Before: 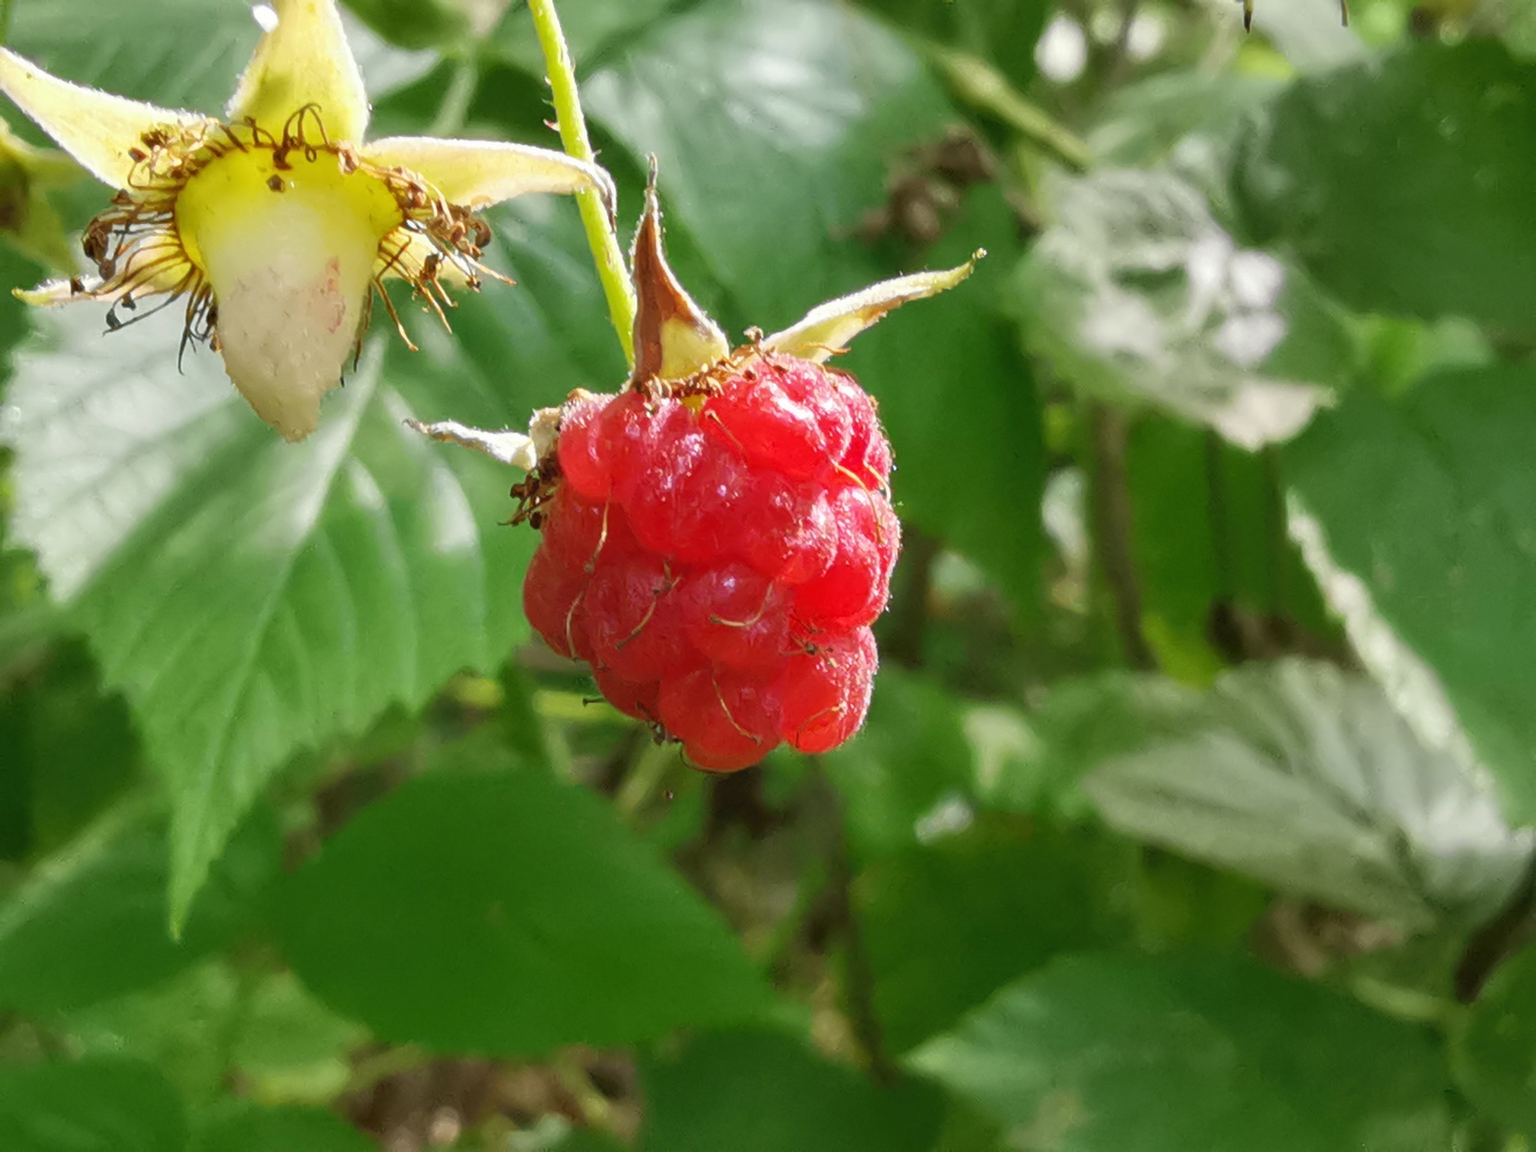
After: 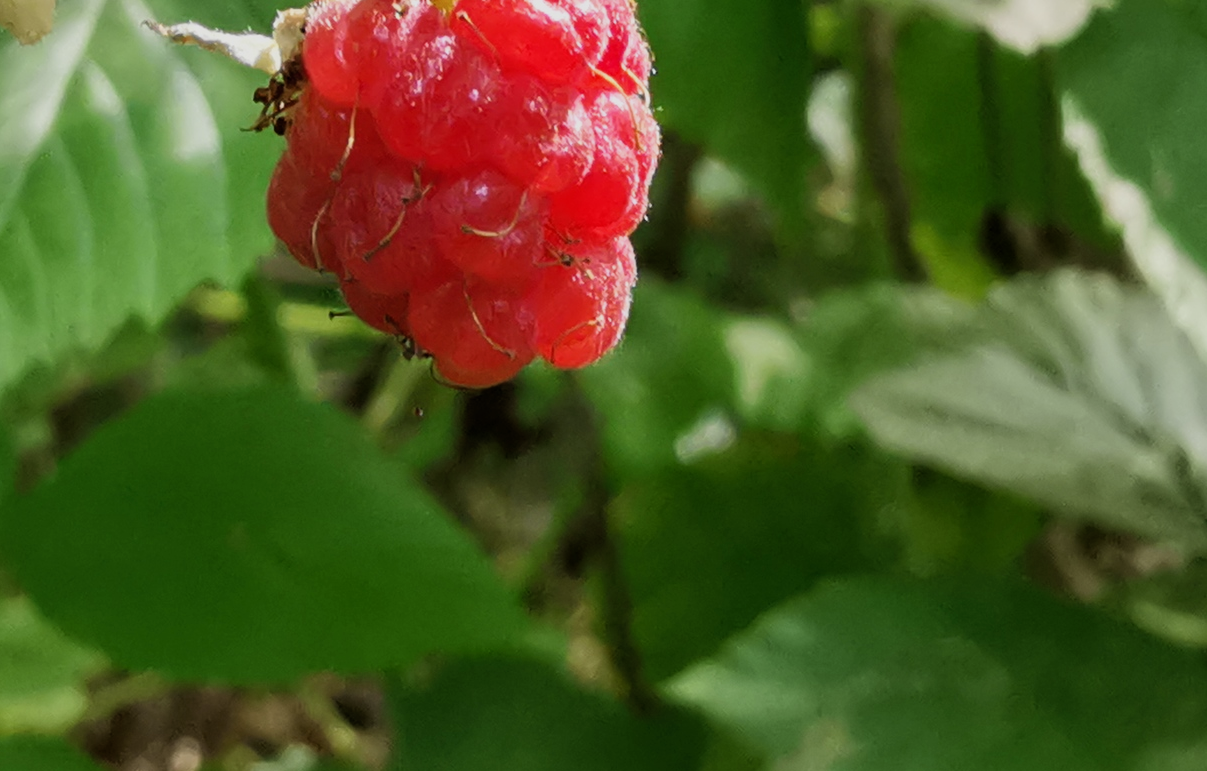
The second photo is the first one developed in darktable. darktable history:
exposure: black level correction 0.001, exposure -0.124 EV, compensate exposure bias true, compensate highlight preservation false
filmic rgb: black relative exposure -16 EV, white relative exposure 5.26 EV, hardness 5.93, contrast 1.257
crop and rotate: left 17.418%, top 34.67%, right 7.092%, bottom 1.043%
